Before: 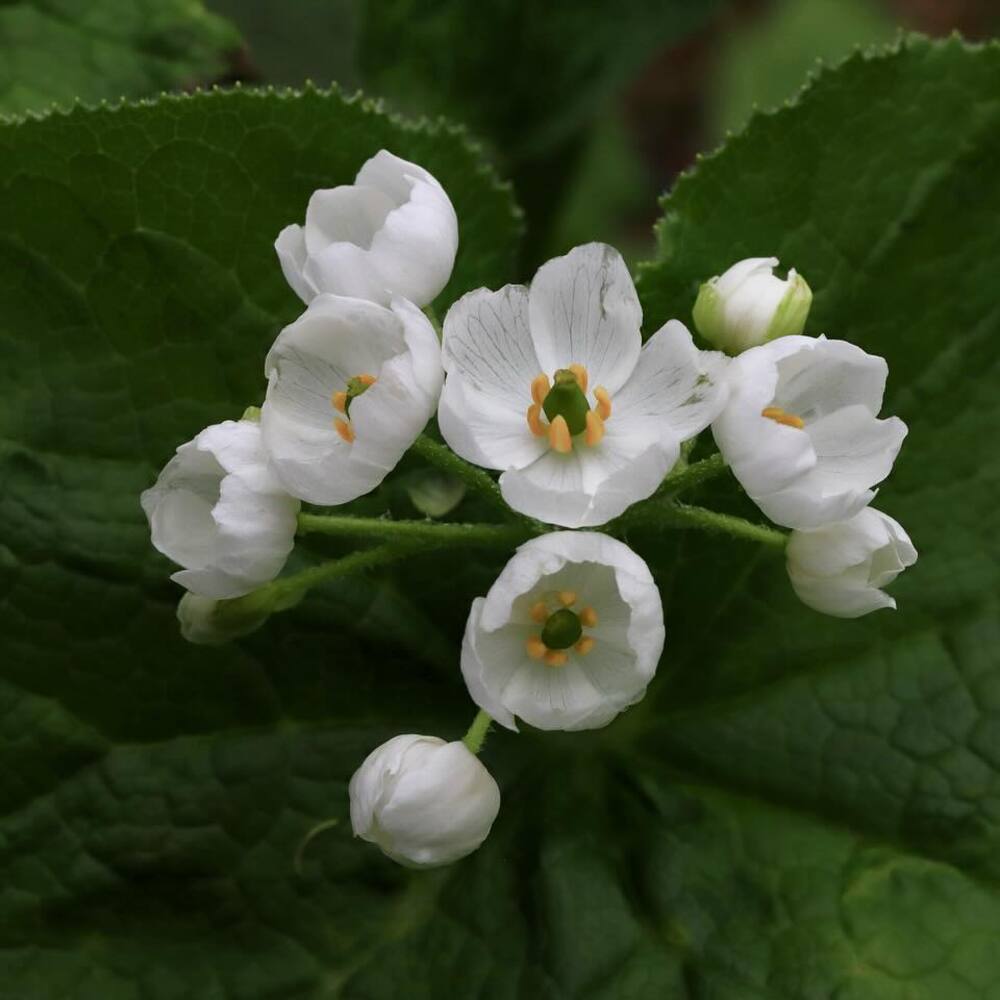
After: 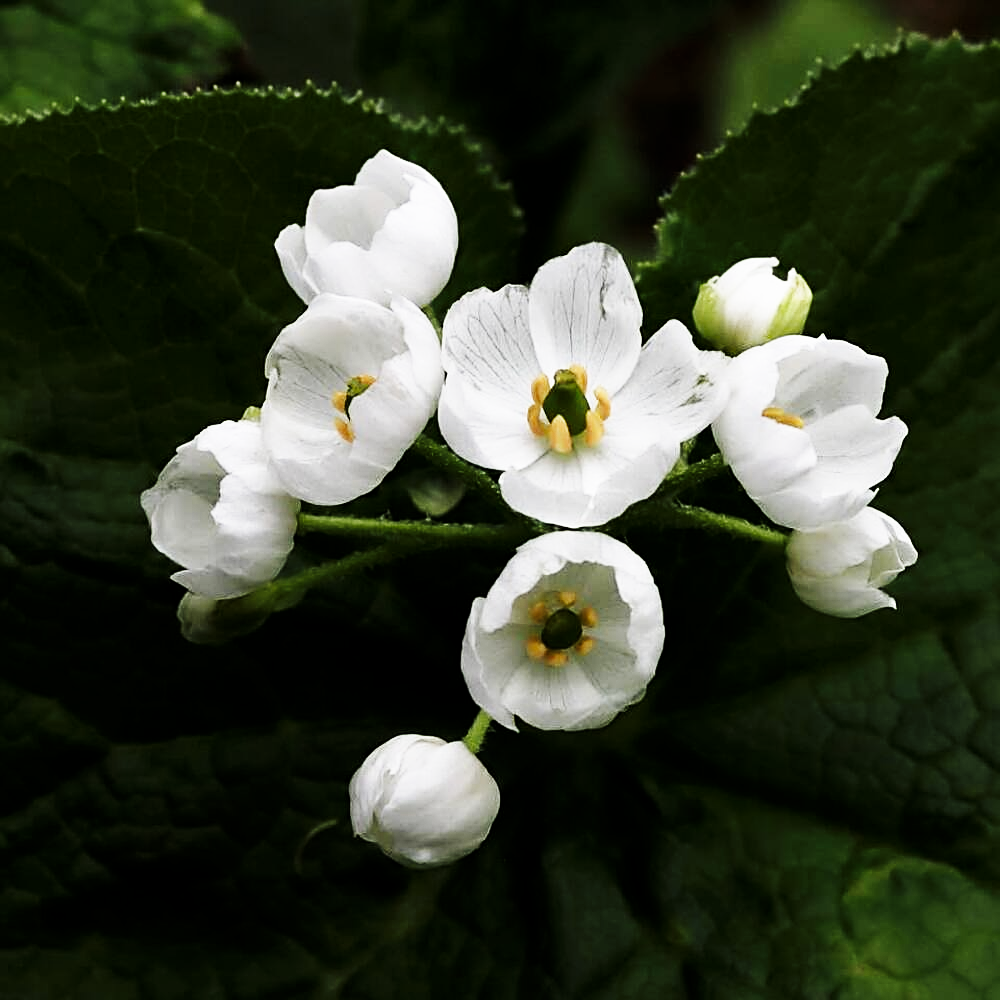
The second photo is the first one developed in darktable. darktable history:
base curve: curves: ch0 [(0, 0) (0.007, 0.004) (0.027, 0.03) (0.046, 0.07) (0.207, 0.54) (0.442, 0.872) (0.673, 0.972) (1, 1)], preserve colors none
levels: levels [0, 0.618, 1]
sharpen: on, module defaults
